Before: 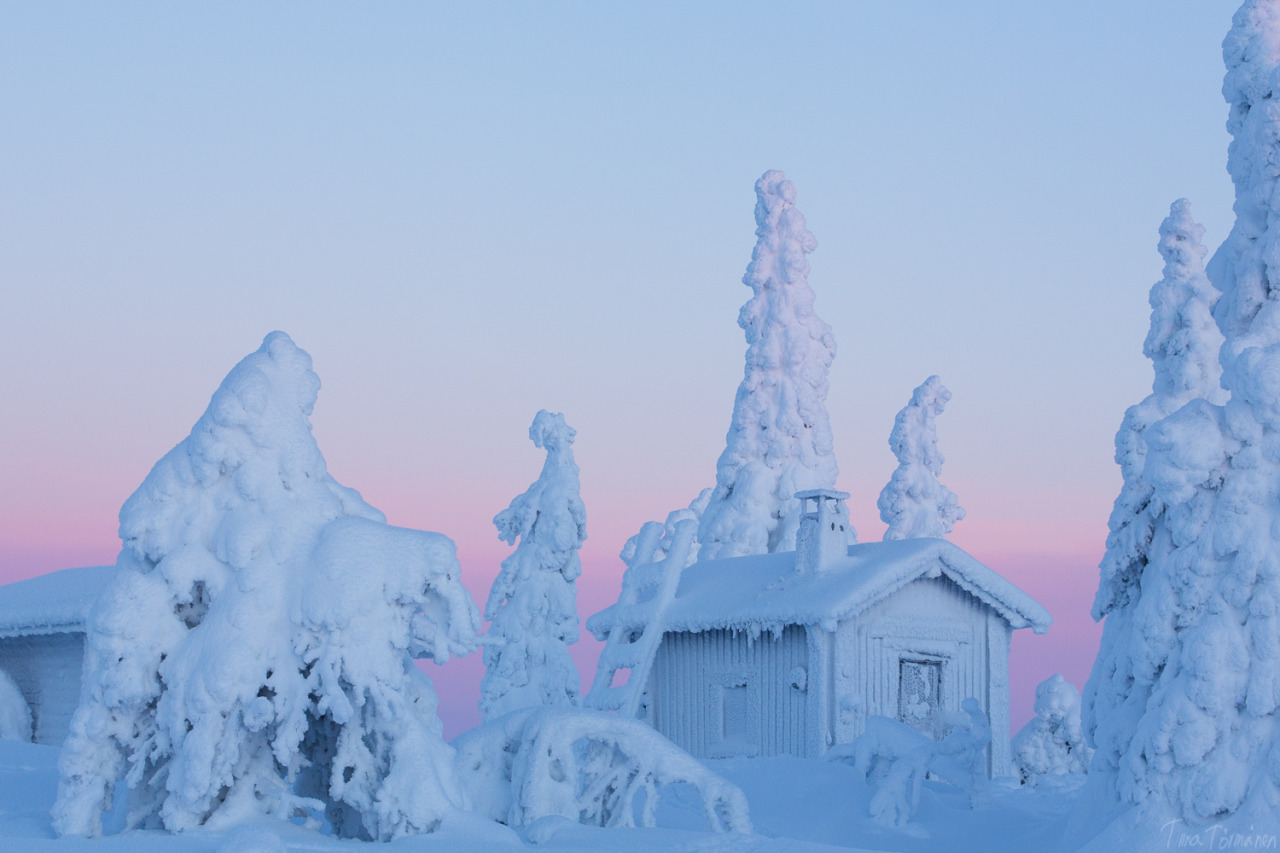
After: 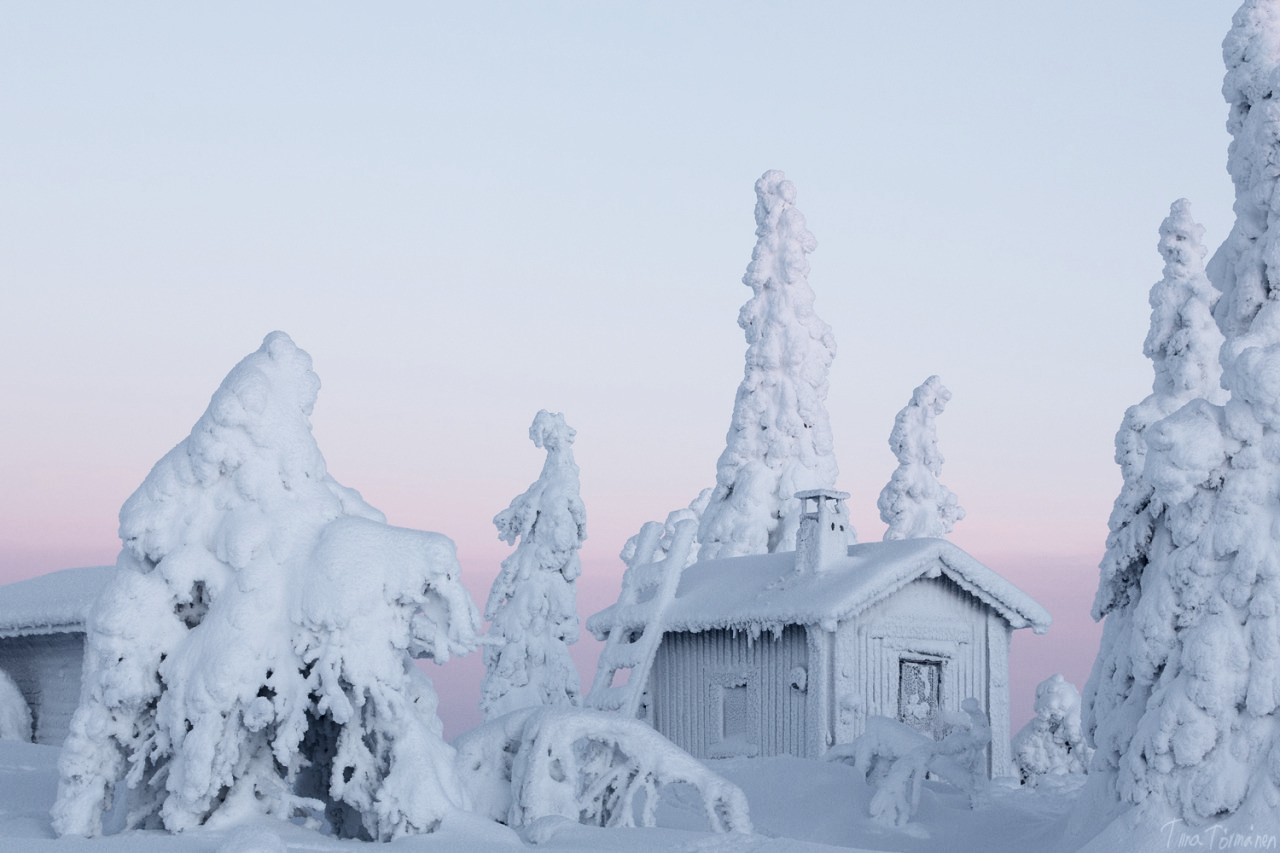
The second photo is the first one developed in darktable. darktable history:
exposure: black level correction 0.01, exposure 0.015 EV, compensate highlight preservation false
contrast brightness saturation: contrast 0.289
color correction: highlights b* -0.007, saturation 0.468
